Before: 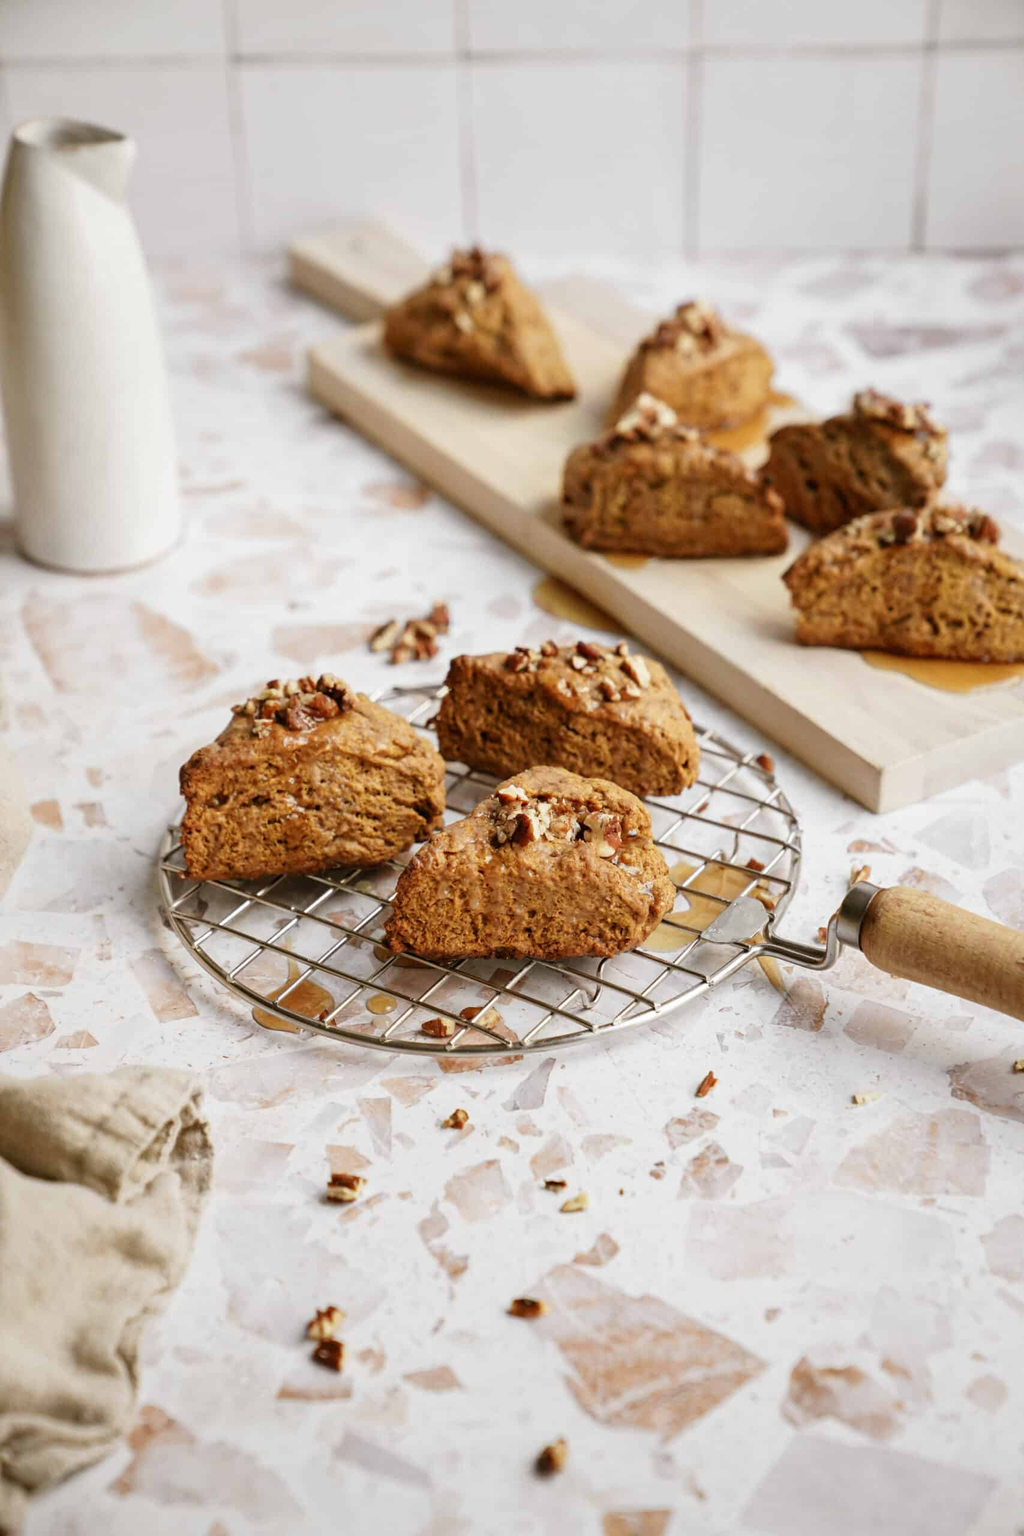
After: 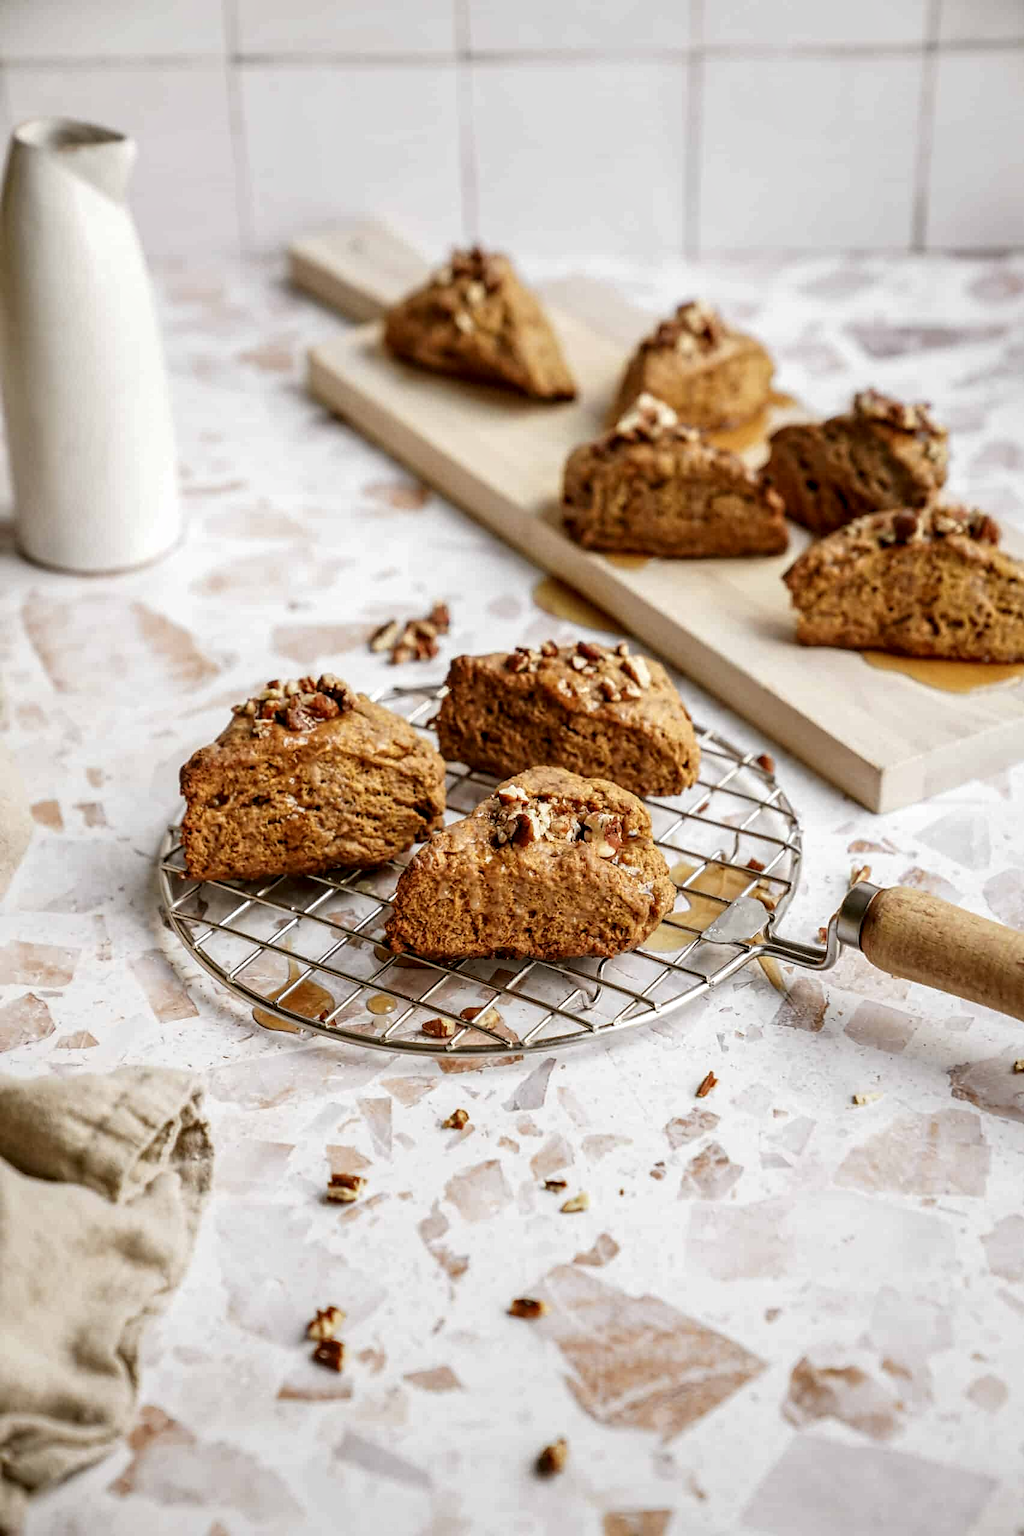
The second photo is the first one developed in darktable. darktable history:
sharpen: radius 1.458, amount 0.398, threshold 1.271
local contrast: detail 142%
white balance: red 1, blue 1
